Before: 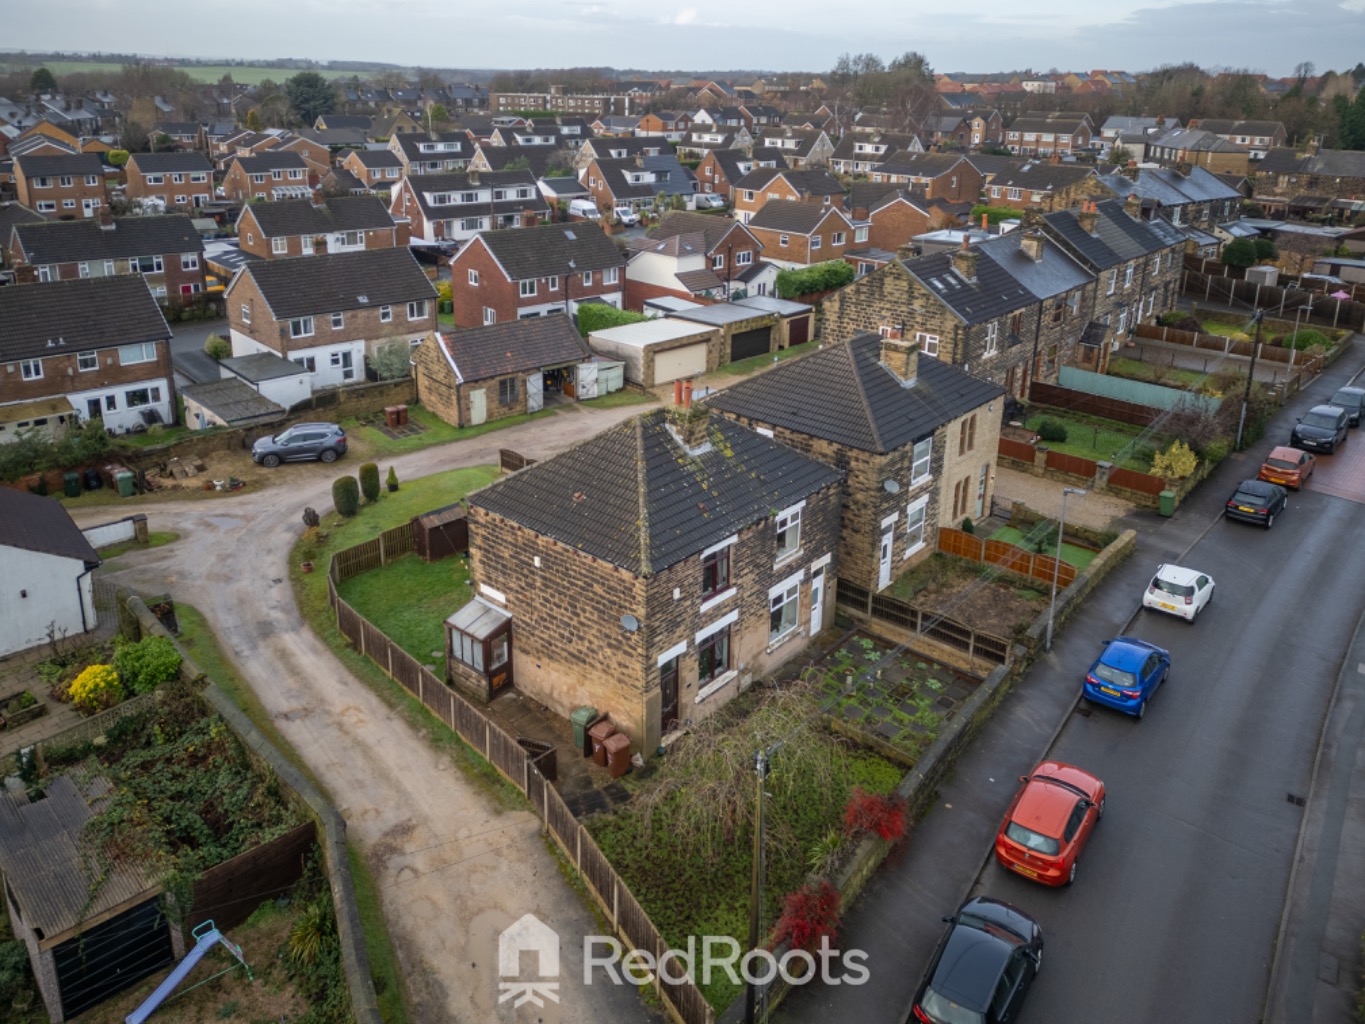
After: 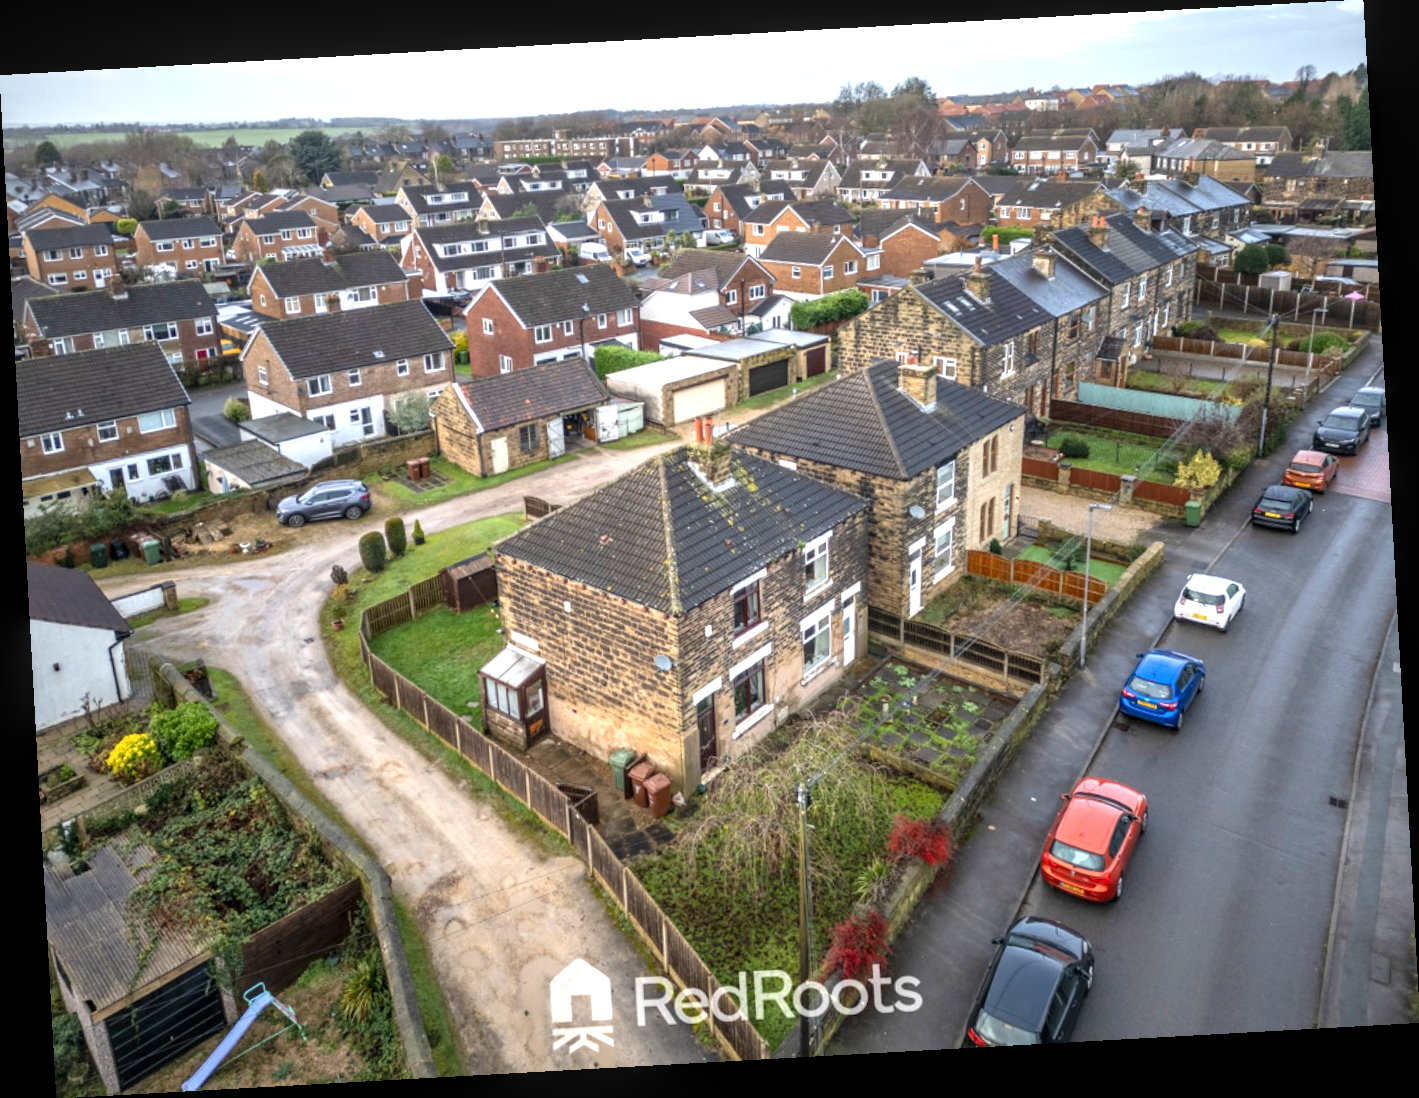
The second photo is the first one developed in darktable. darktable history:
rotate and perspective: rotation -3.18°, automatic cropping off
exposure: exposure 1.089 EV, compensate highlight preservation false
local contrast: on, module defaults
